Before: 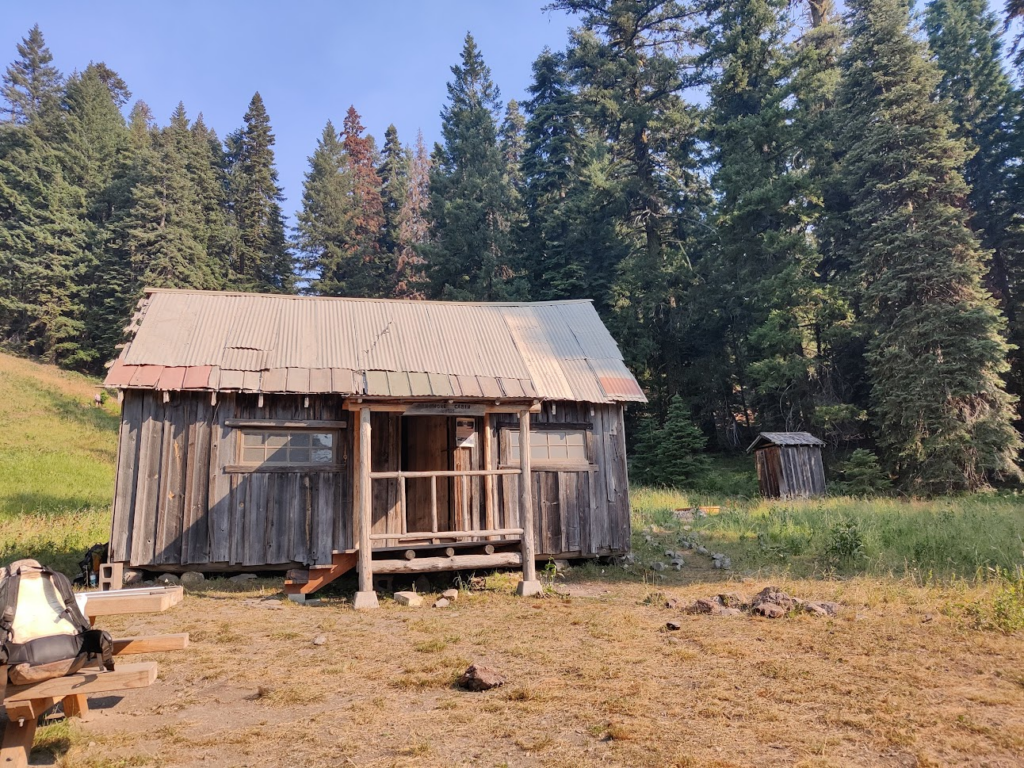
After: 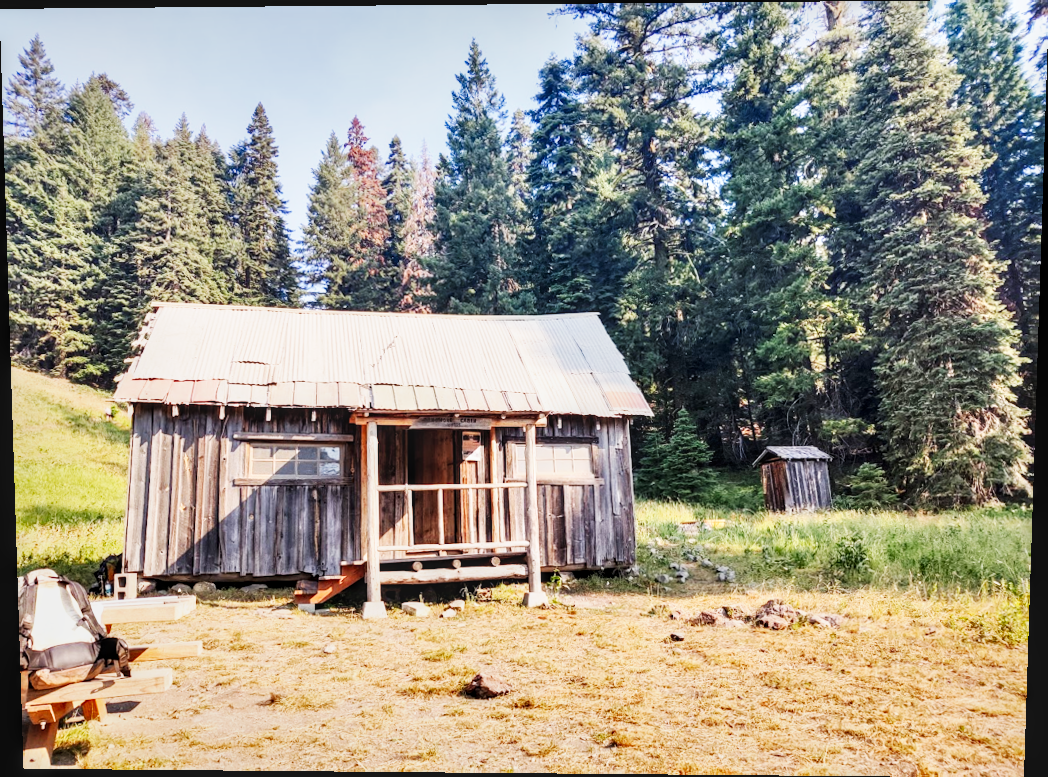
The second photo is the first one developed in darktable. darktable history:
rotate and perspective: lens shift (vertical) 0.048, lens shift (horizontal) -0.024, automatic cropping off
local contrast: on, module defaults
base curve: curves: ch0 [(0, 0) (0.007, 0.004) (0.027, 0.03) (0.046, 0.07) (0.207, 0.54) (0.442, 0.872) (0.673, 0.972) (1, 1)], preserve colors none
